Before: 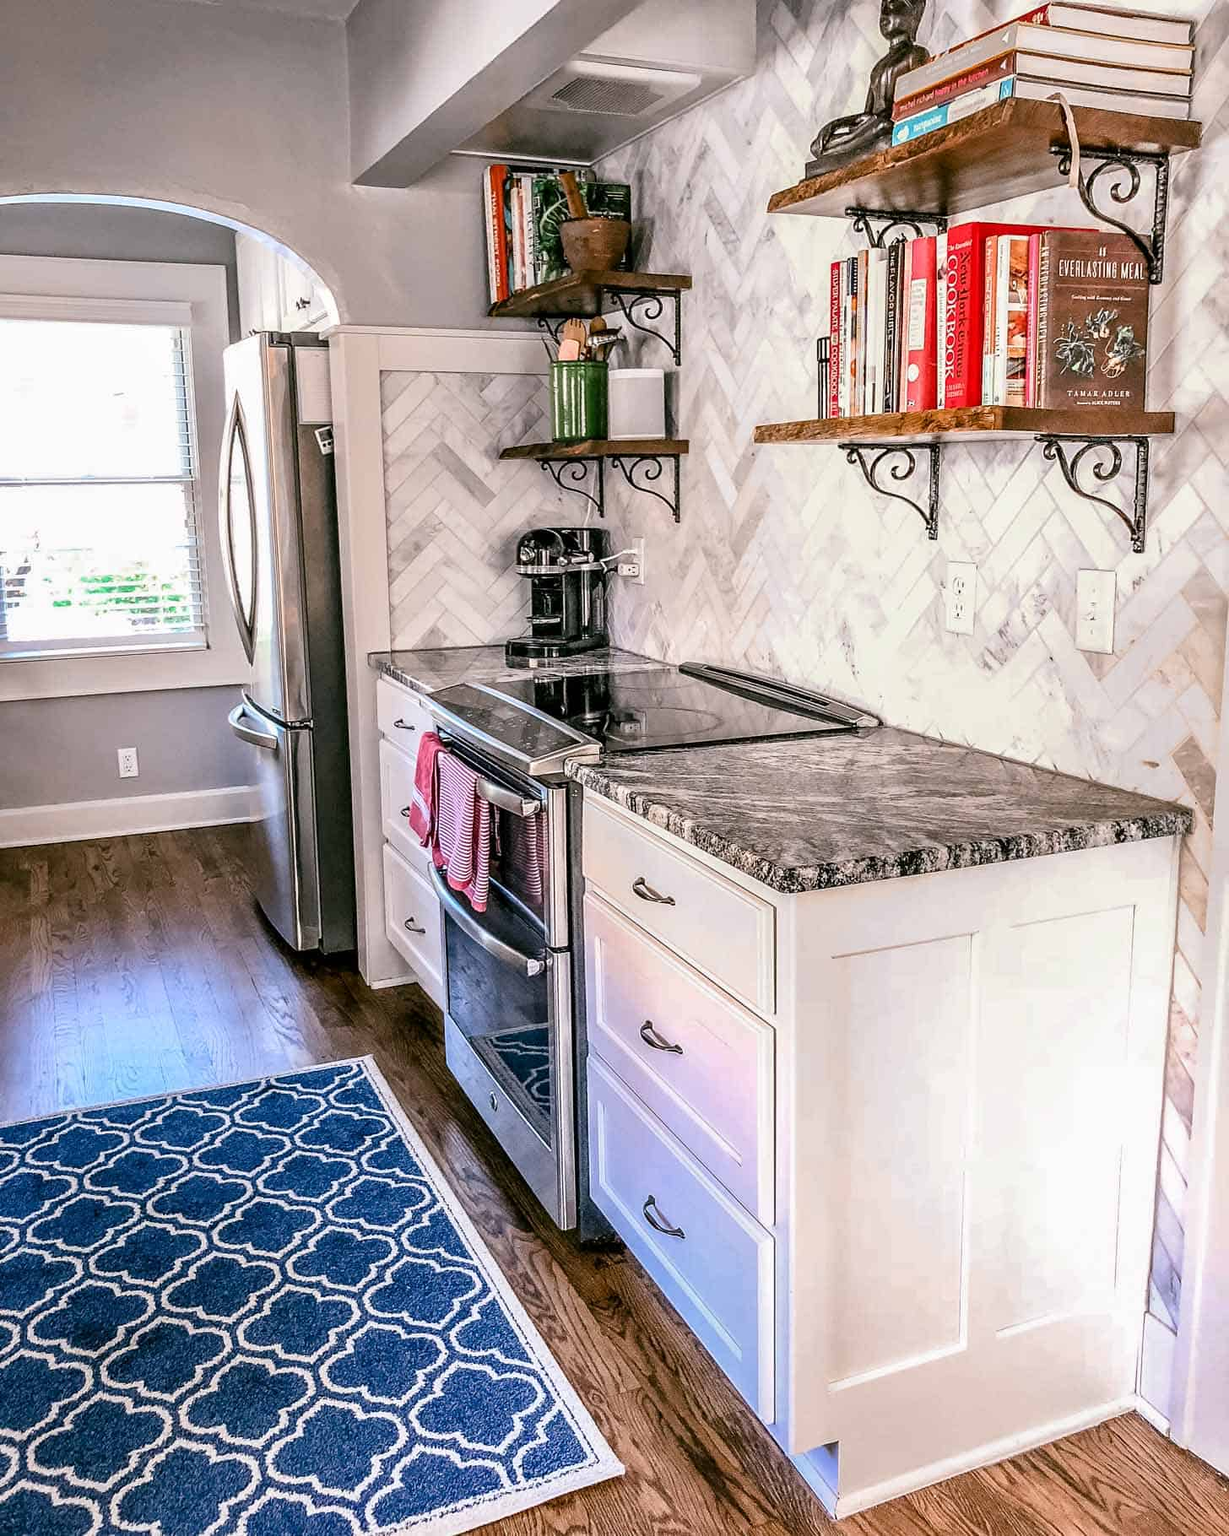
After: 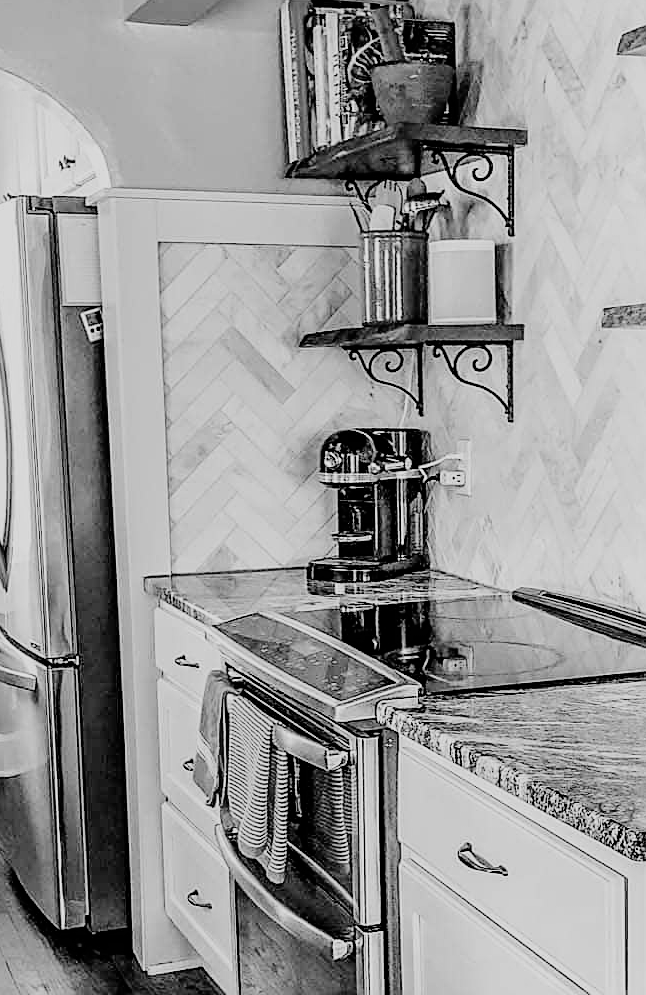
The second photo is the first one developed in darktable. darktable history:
tone equalizer: edges refinement/feathering 500, mask exposure compensation -1.57 EV, preserve details no
color zones: curves: ch1 [(0, -0.394) (0.143, -0.394) (0.286, -0.394) (0.429, -0.392) (0.571, -0.391) (0.714, -0.391) (0.857, -0.391) (1, -0.394)]
sharpen: on, module defaults
filmic rgb: black relative exposure -6.14 EV, white relative exposure 6.96 EV, hardness 2.25
contrast brightness saturation: saturation 0.183
crop: left 20.058%, top 10.879%, right 35.555%, bottom 34.411%
exposure: exposure 0.605 EV, compensate exposure bias true, compensate highlight preservation false
